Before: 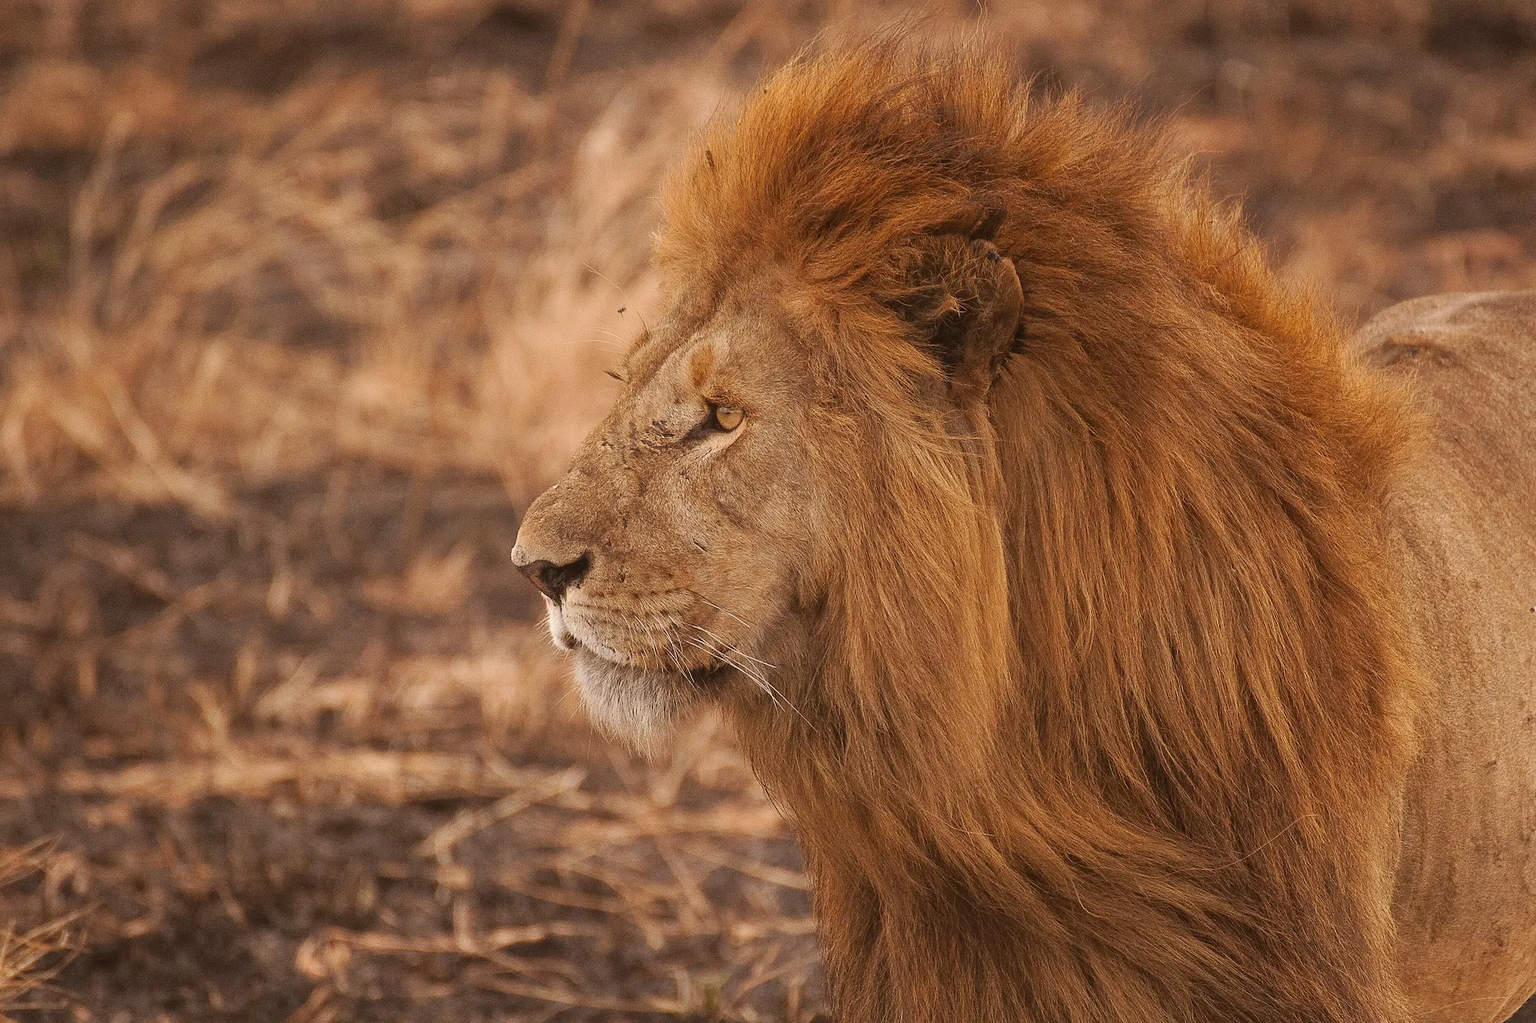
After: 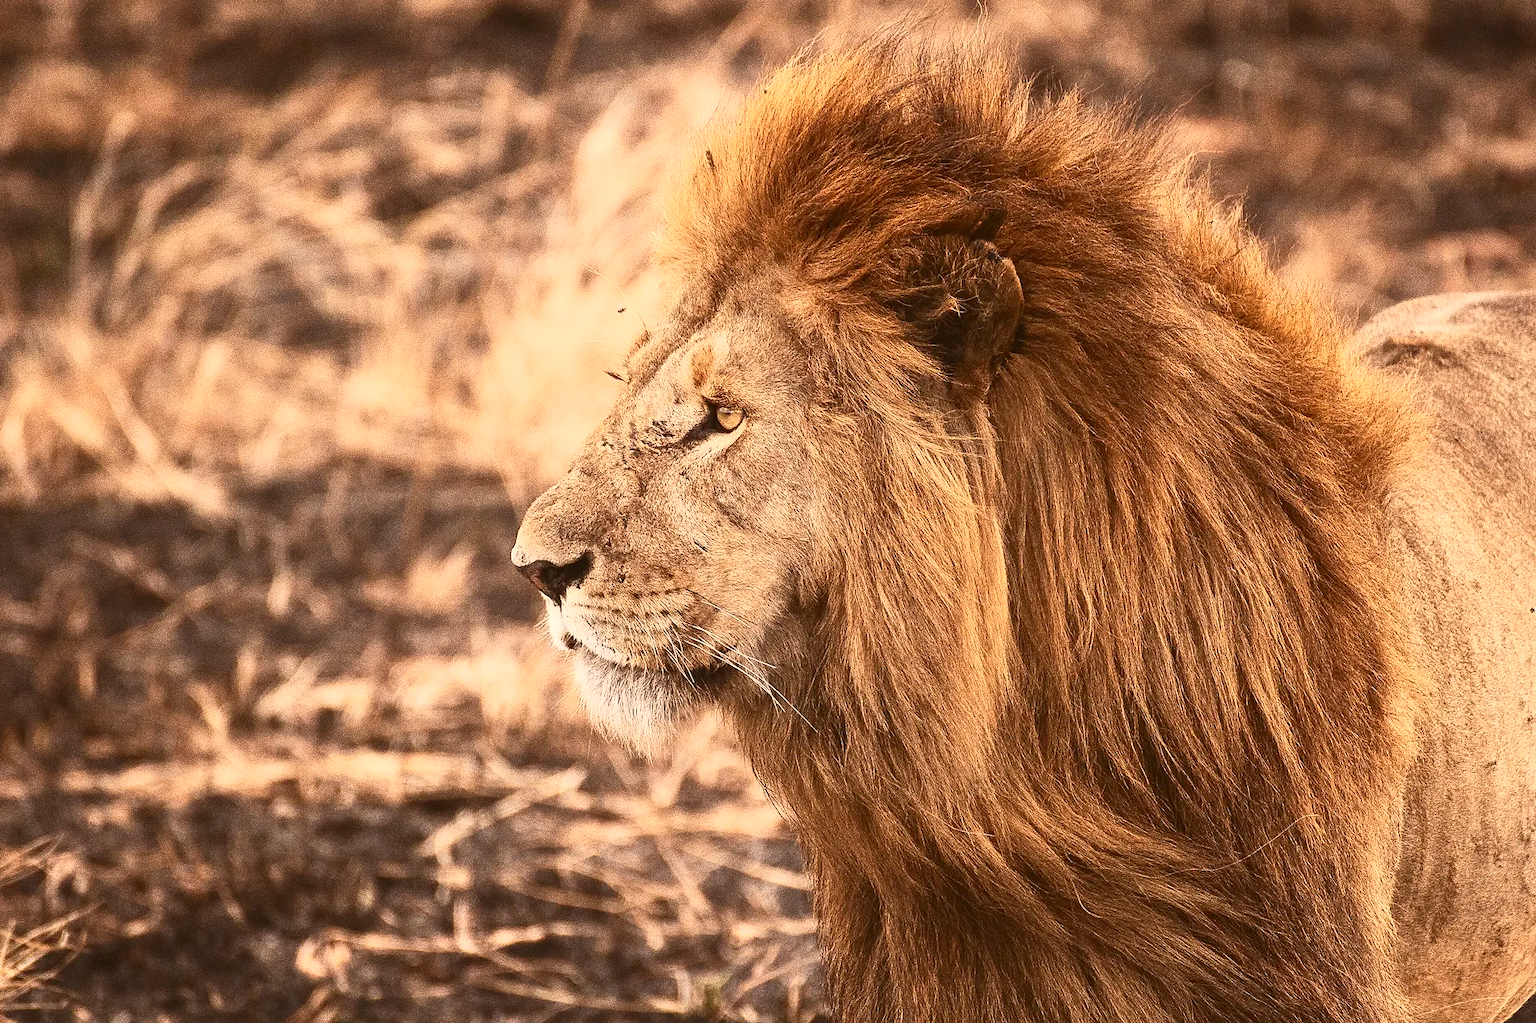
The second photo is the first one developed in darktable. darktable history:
contrast brightness saturation: contrast 0.619, brightness 0.353, saturation 0.142
